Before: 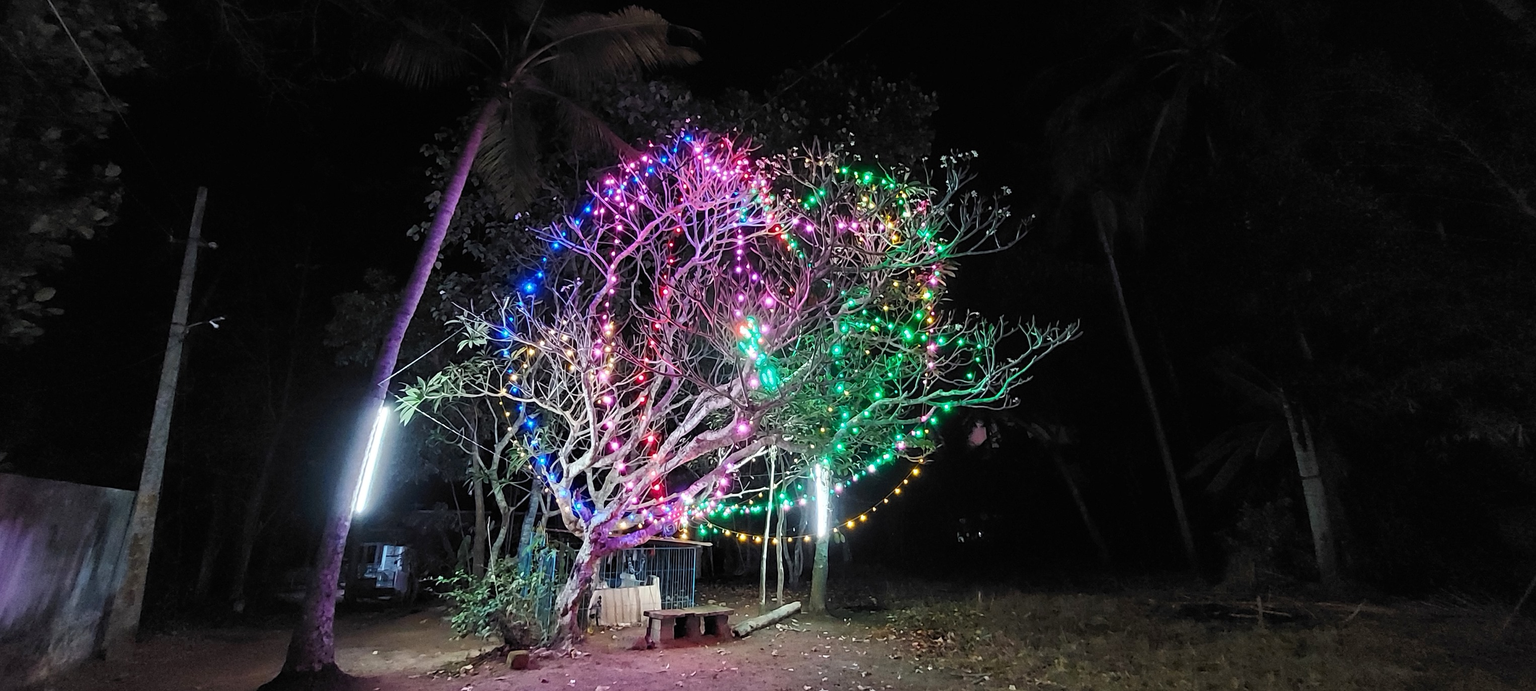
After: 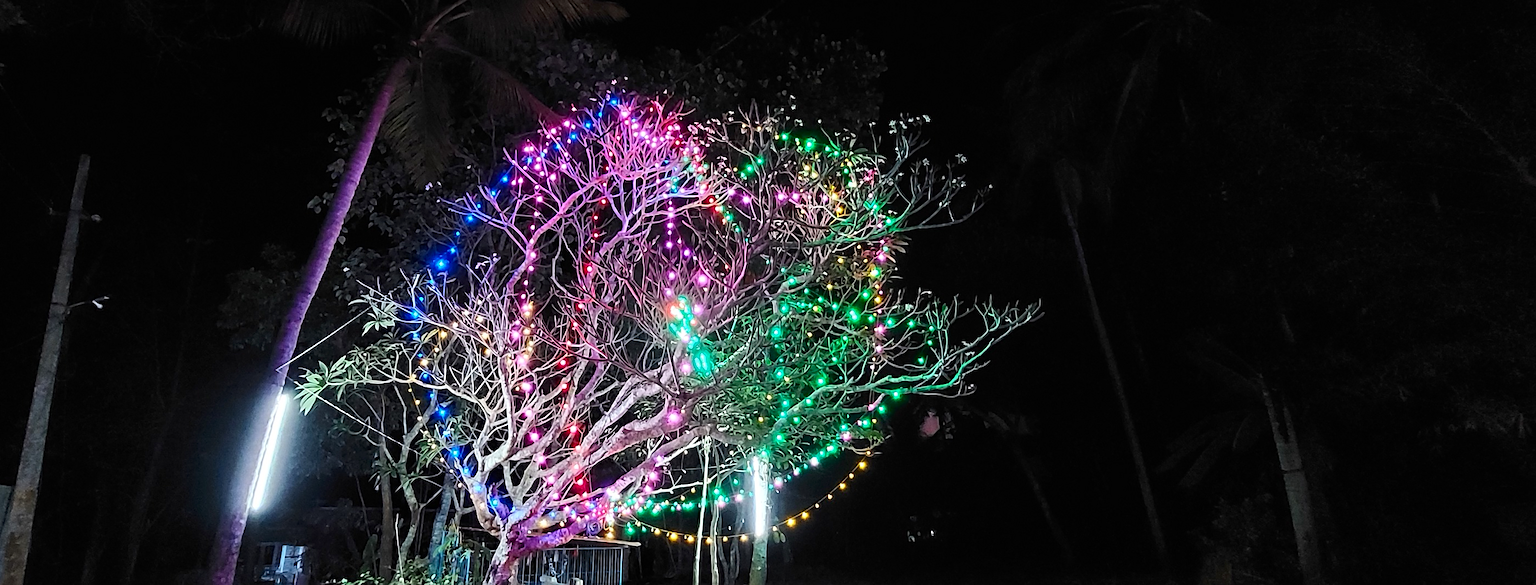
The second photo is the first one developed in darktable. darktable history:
sharpen: radius 1.864, amount 0.398, threshold 1.271
crop: left 8.155%, top 6.611%, bottom 15.385%
contrast brightness saturation: contrast 0.15, brightness -0.01, saturation 0.1
